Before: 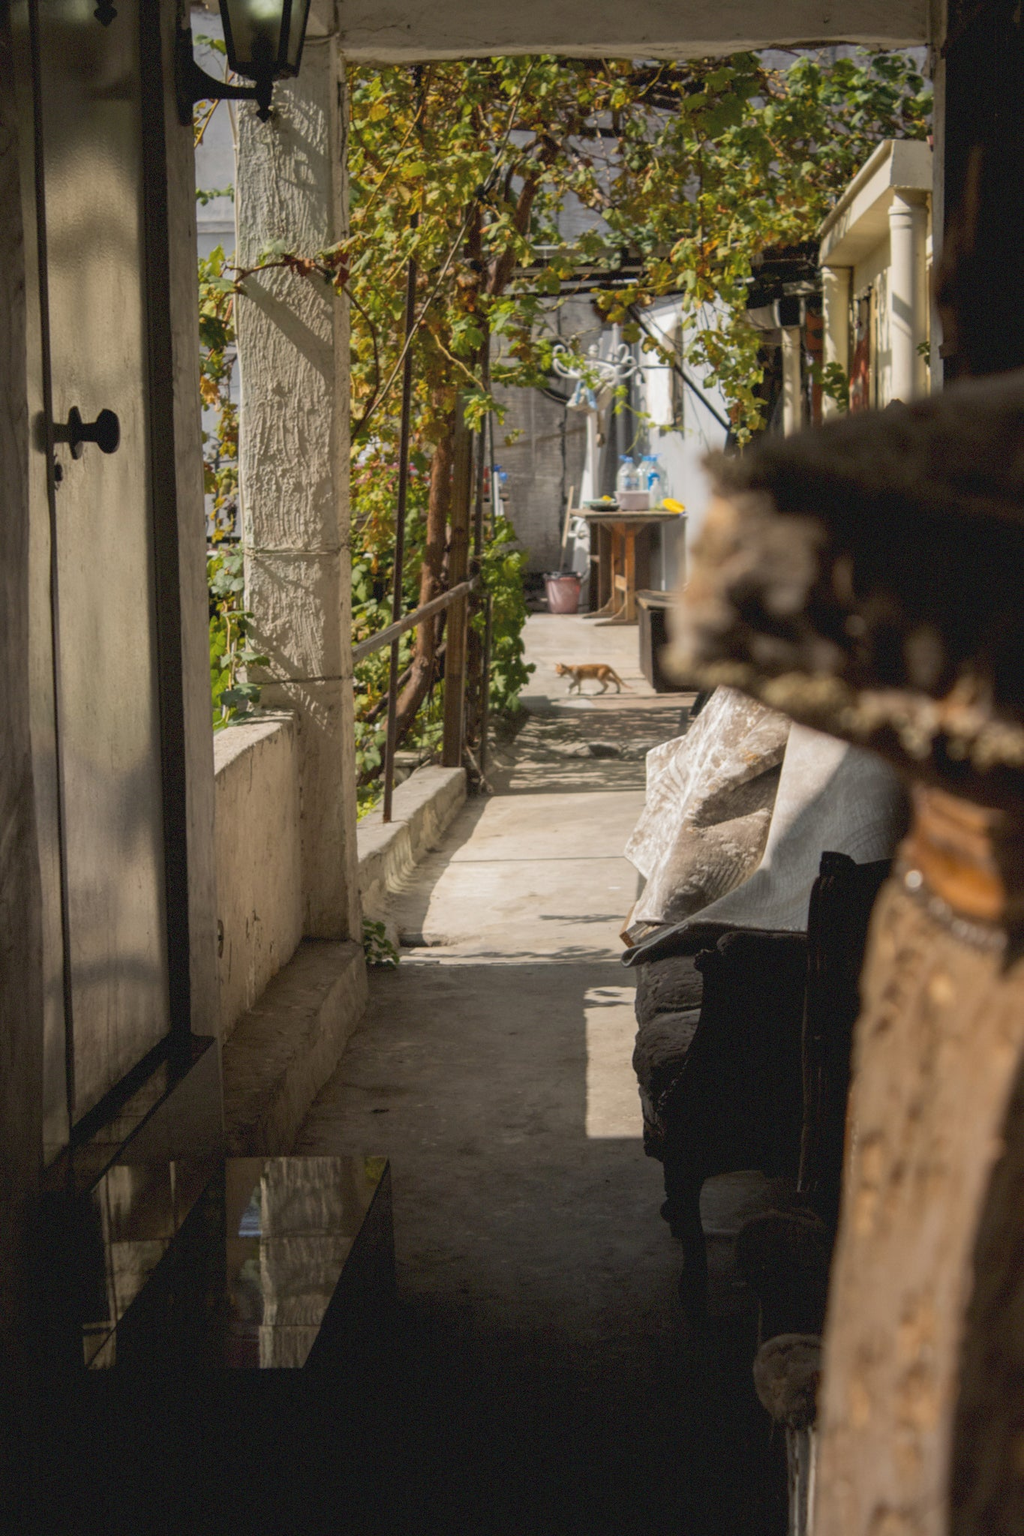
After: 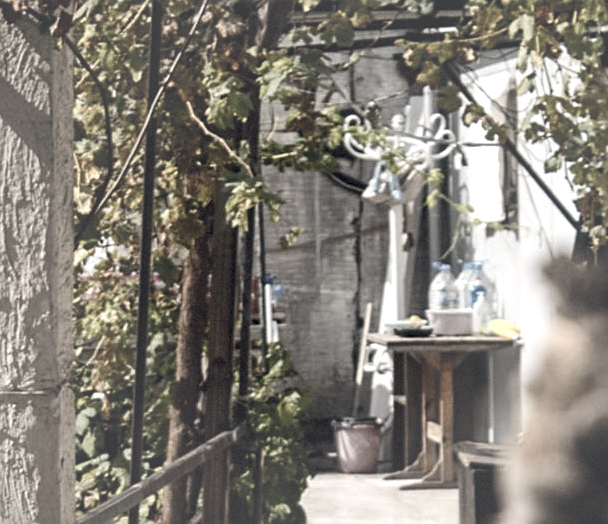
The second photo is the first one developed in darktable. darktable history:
exposure: black level correction -0.004, exposure 0.049 EV, compensate exposure bias true, compensate highlight preservation false
tone equalizer: -8 EV -0.717 EV, -7 EV -0.725 EV, -6 EV -0.59 EV, -5 EV -0.417 EV, -3 EV 0.371 EV, -2 EV 0.6 EV, -1 EV 0.683 EV, +0 EV 0.744 EV, edges refinement/feathering 500, mask exposure compensation -1.57 EV, preserve details no
crop: left 28.819%, top 16.856%, right 26.597%, bottom 57.555%
sharpen: on, module defaults
color correction: highlights b* 0.046, saturation 0.335
color balance rgb: global offset › chroma 0.137%, global offset › hue 253.37°, perceptual saturation grading › global saturation 19.716%, perceptual saturation grading › highlights -25.831%, perceptual saturation grading › shadows 50.25%
vignetting: fall-off start 39.53%, fall-off radius 41.04%, brightness 0.042, saturation 0.003, unbound false
